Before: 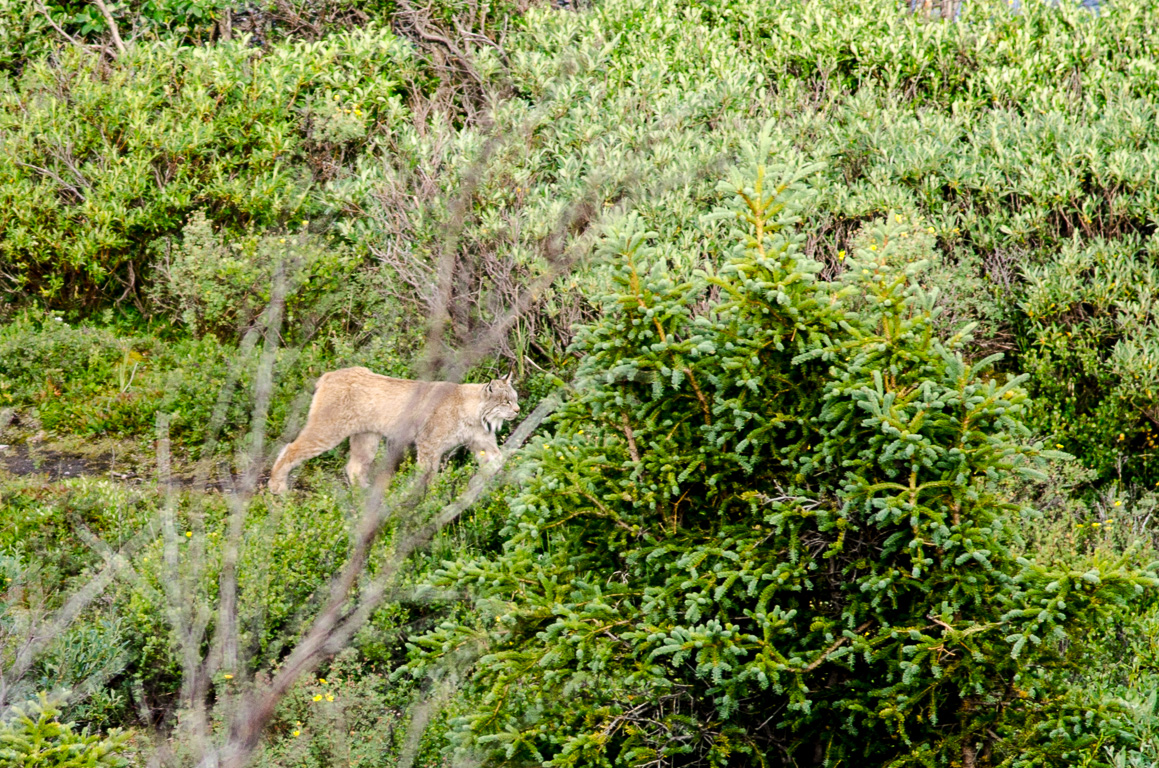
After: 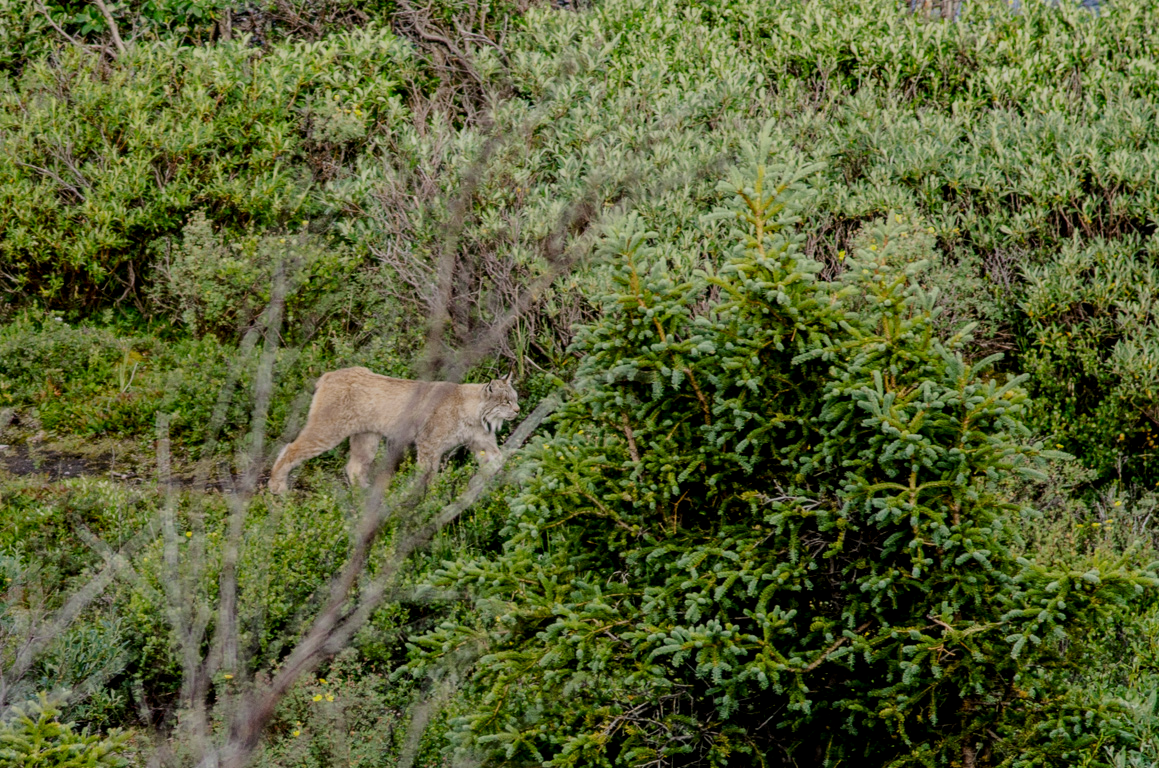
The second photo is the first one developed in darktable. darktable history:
exposure: exposure -1 EV, compensate highlight preservation false
local contrast: on, module defaults
